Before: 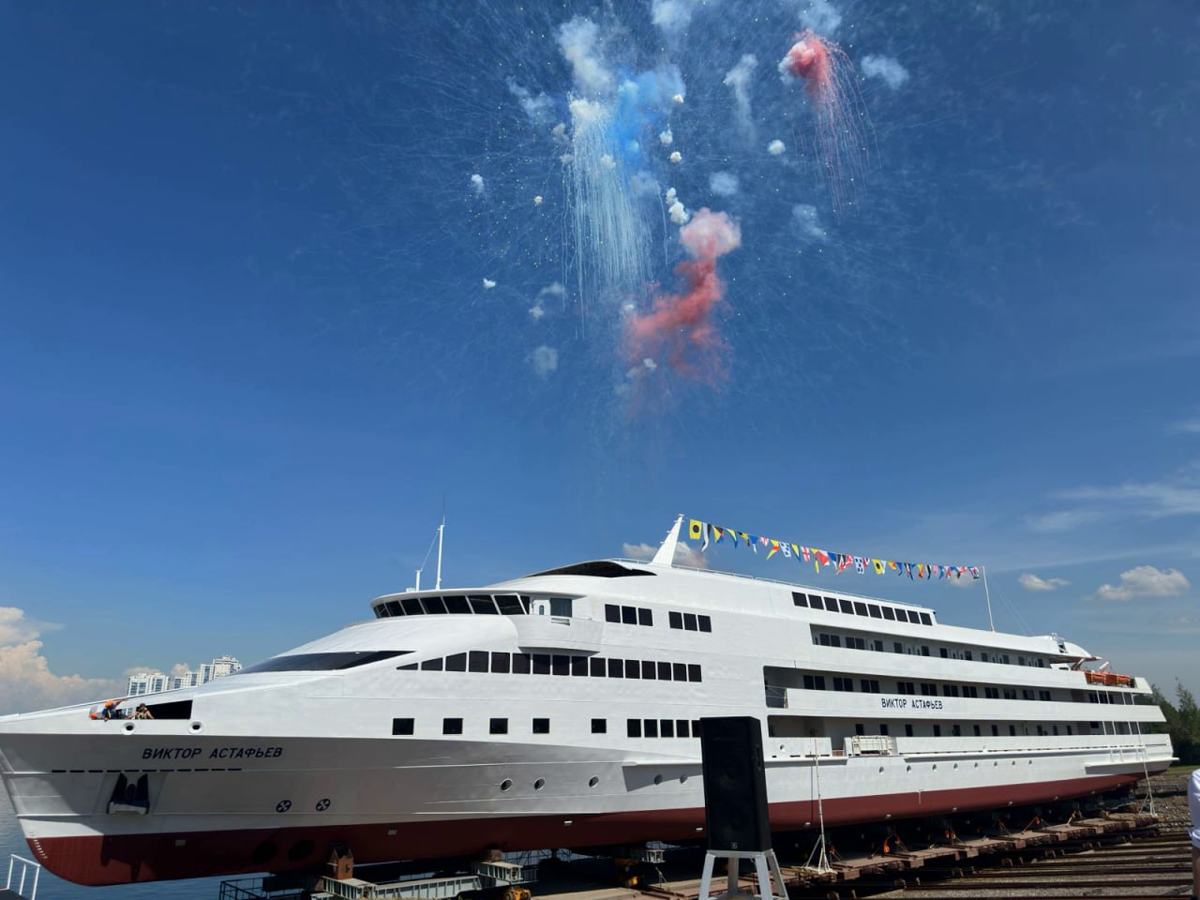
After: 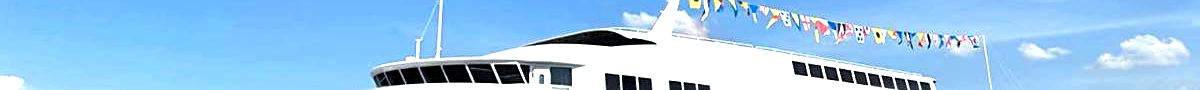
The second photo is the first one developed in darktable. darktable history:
sharpen: on, module defaults
crop and rotate: top 59.084%, bottom 30.916%
levels: levels [0.012, 0.367, 0.697]
white balance: emerald 1
